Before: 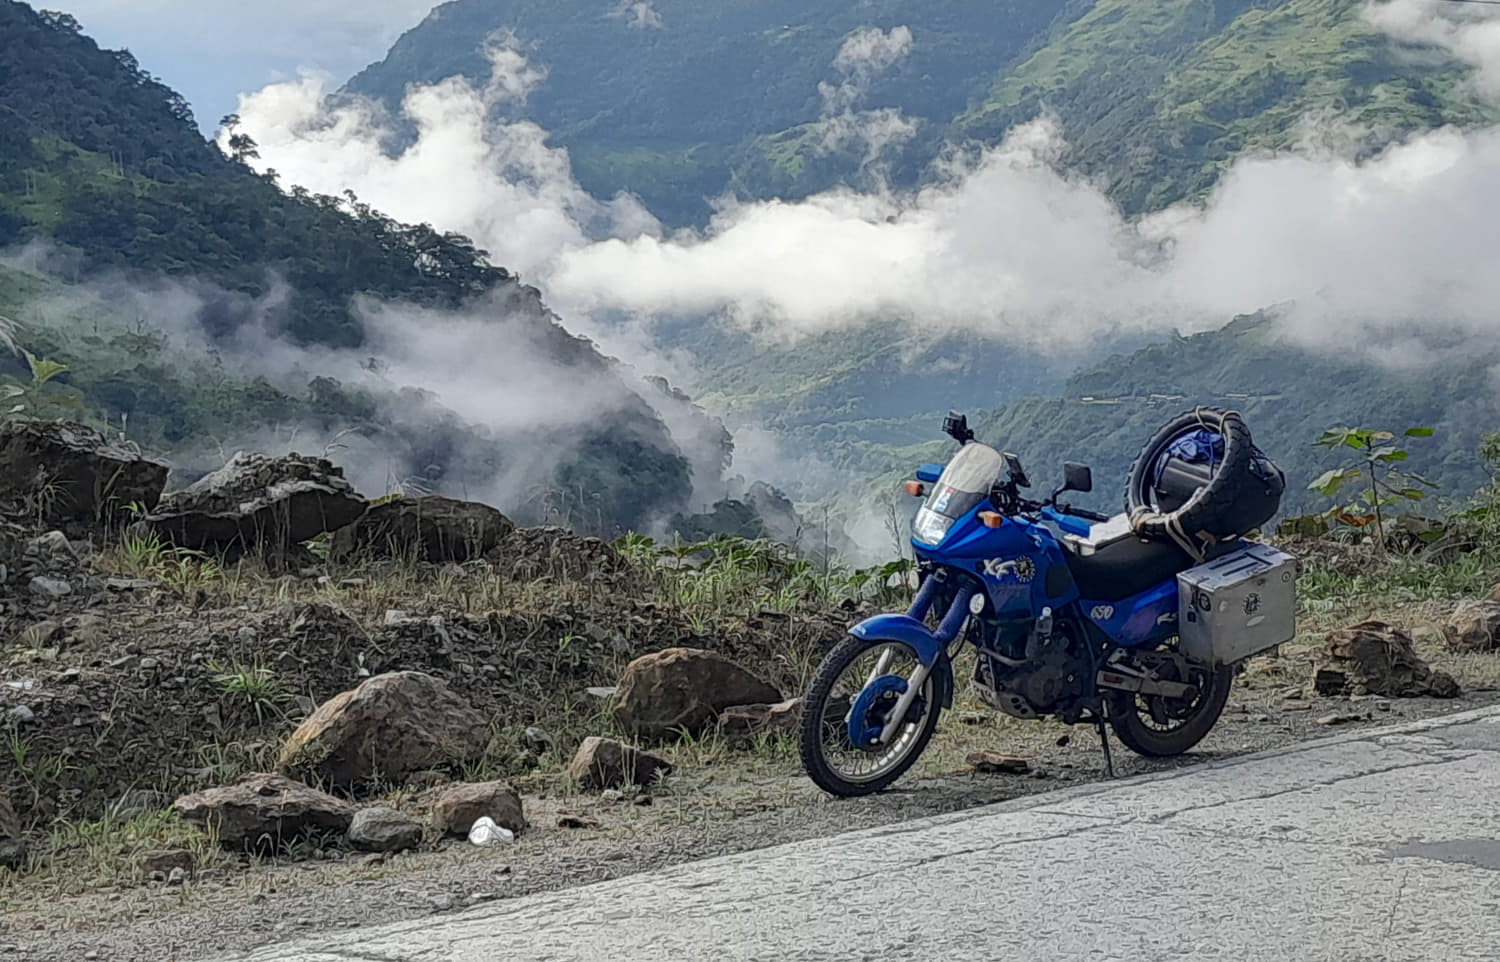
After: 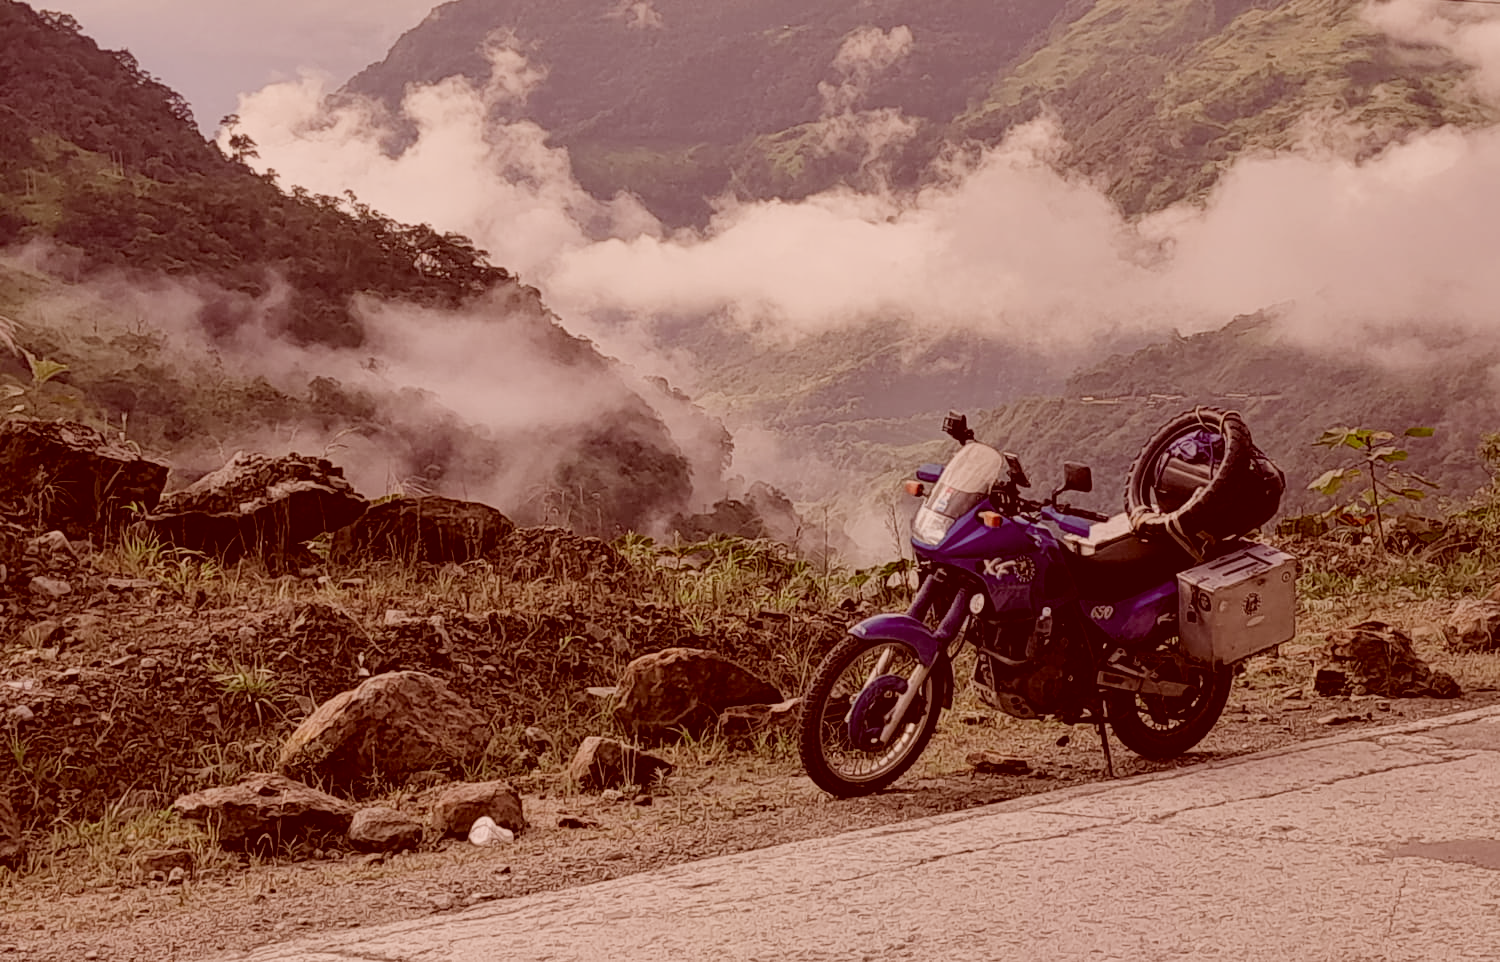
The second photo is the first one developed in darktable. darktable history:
tone equalizer: on, module defaults
color correction: highlights a* 9.03, highlights b* 8.71, shadows a* 40, shadows b* 40, saturation 0.8
filmic rgb: black relative exposure -7.65 EV, white relative exposure 4.56 EV, hardness 3.61
